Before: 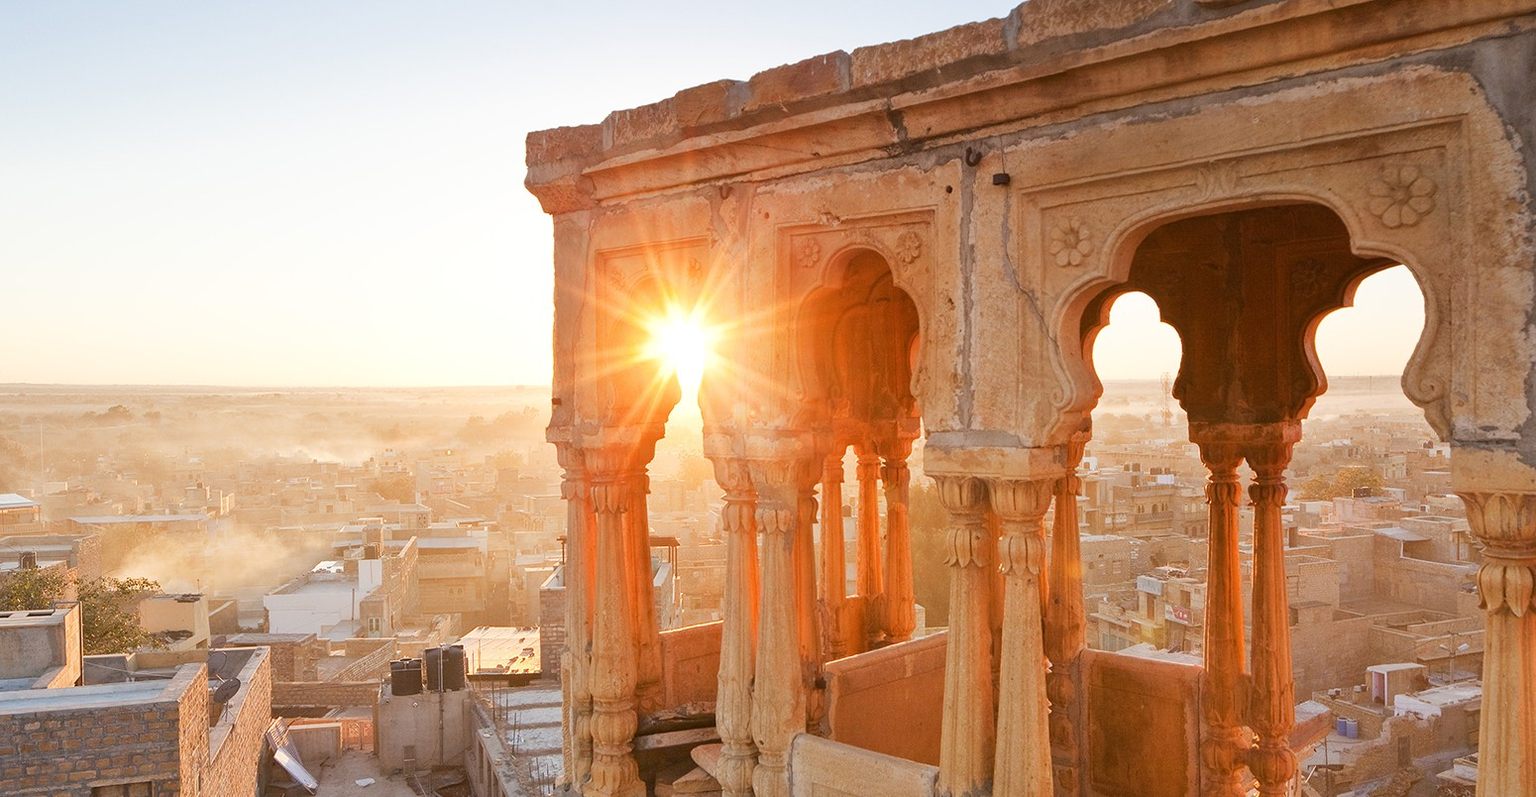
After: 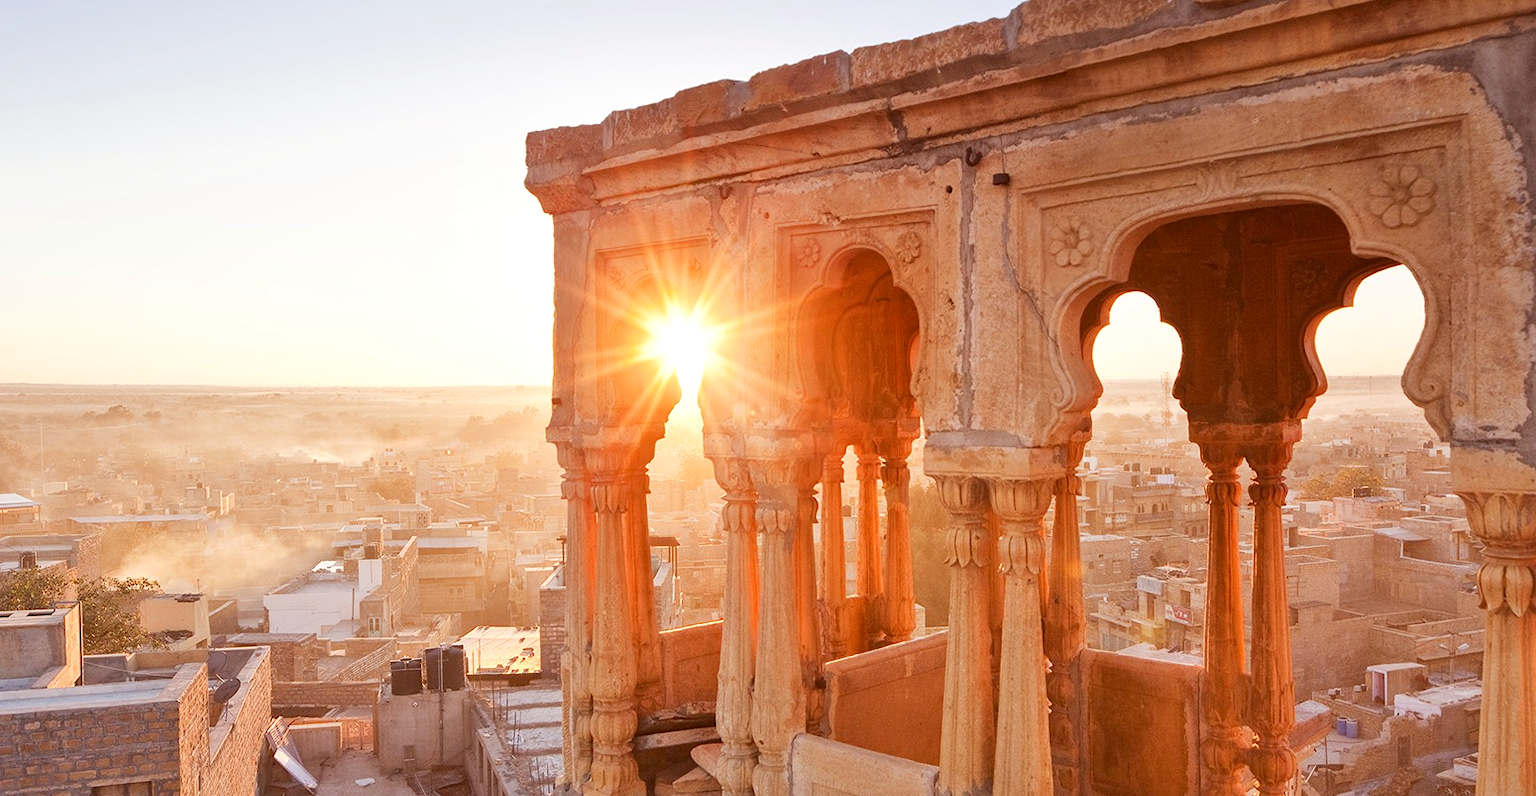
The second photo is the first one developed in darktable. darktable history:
white balance: emerald 1
local contrast: mode bilateral grid, contrast 20, coarseness 50, detail 120%, midtone range 0.2
rgb levels: mode RGB, independent channels, levels [[0, 0.474, 1], [0, 0.5, 1], [0, 0.5, 1]]
